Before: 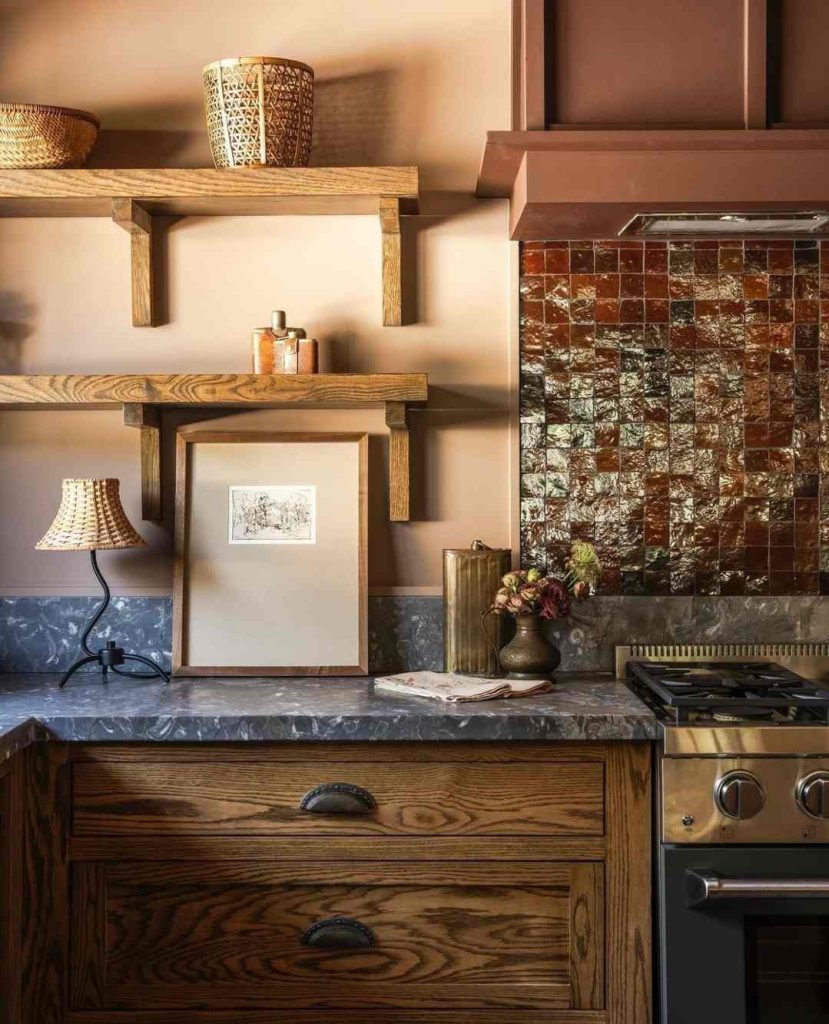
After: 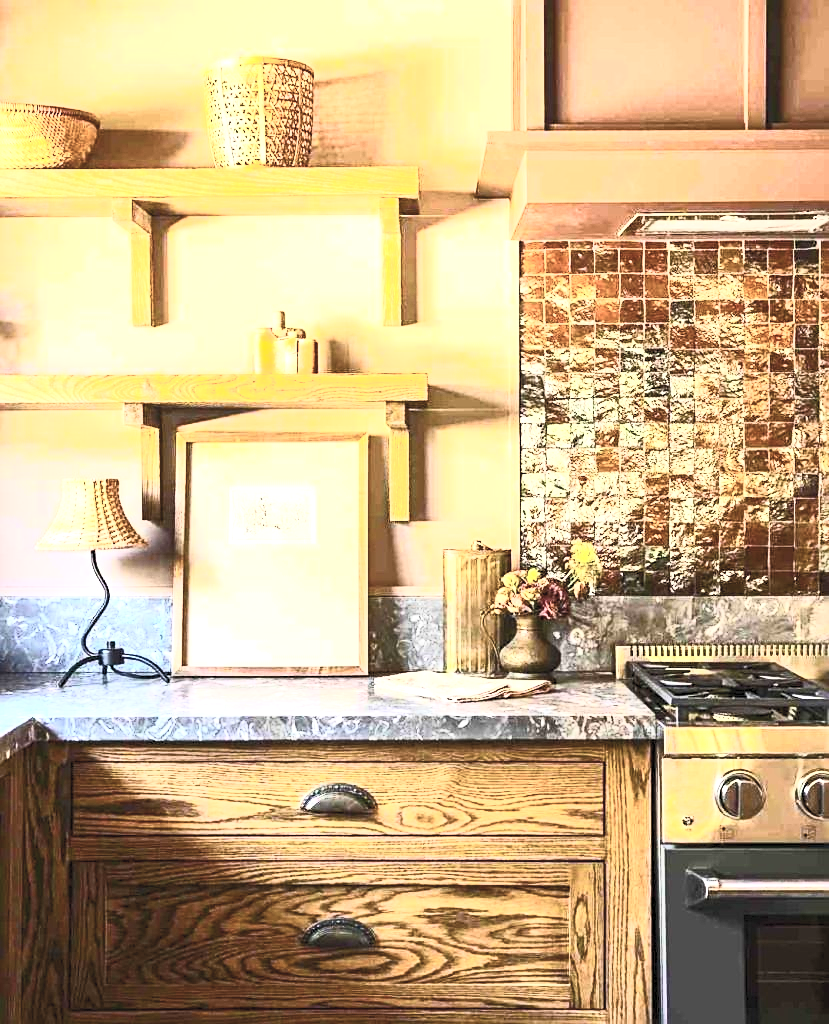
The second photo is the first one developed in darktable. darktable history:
color balance rgb: perceptual saturation grading › global saturation 36%, perceptual brilliance grading › global brilliance 10%, global vibrance 20%
sharpen: on, module defaults
exposure: black level correction 0, exposure 1.45 EV, compensate exposure bias true, compensate highlight preservation false
contrast brightness saturation: contrast 0.57, brightness 0.57, saturation -0.34
